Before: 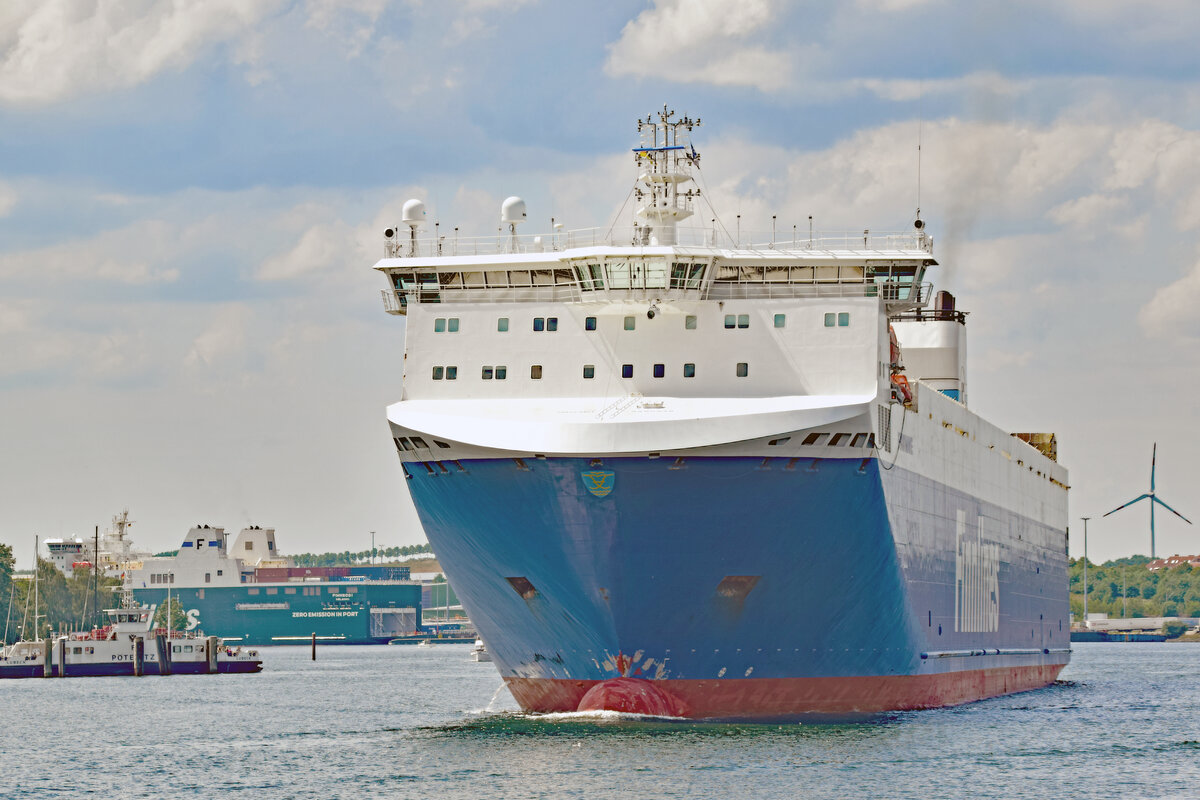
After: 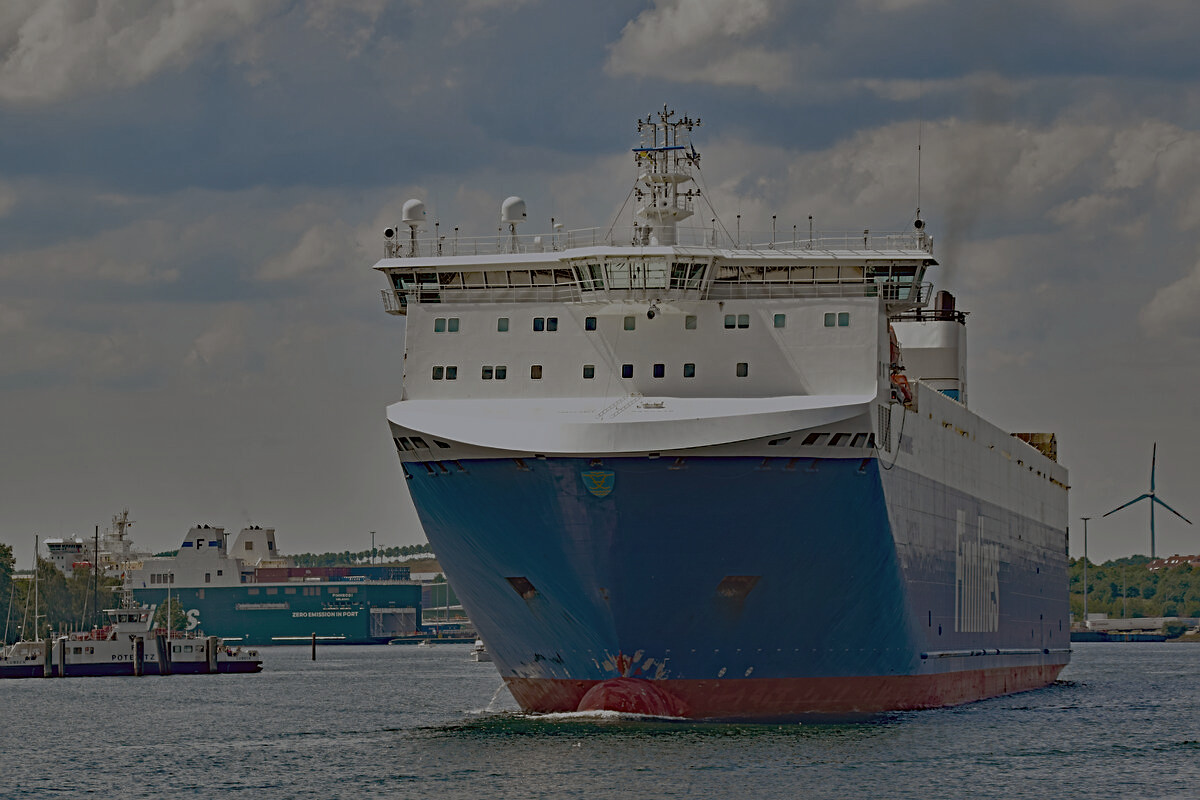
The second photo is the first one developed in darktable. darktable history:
tone equalizer: -8 EV -2 EV, -7 EV -1.96 EV, -6 EV -1.98 EV, -5 EV -1.96 EV, -4 EV -1.96 EV, -3 EV -1.97 EV, -2 EV -1.99 EV, -1 EV -1.61 EV, +0 EV -1.98 EV, edges refinement/feathering 500, mask exposure compensation -1.57 EV, preserve details no
sharpen: on, module defaults
